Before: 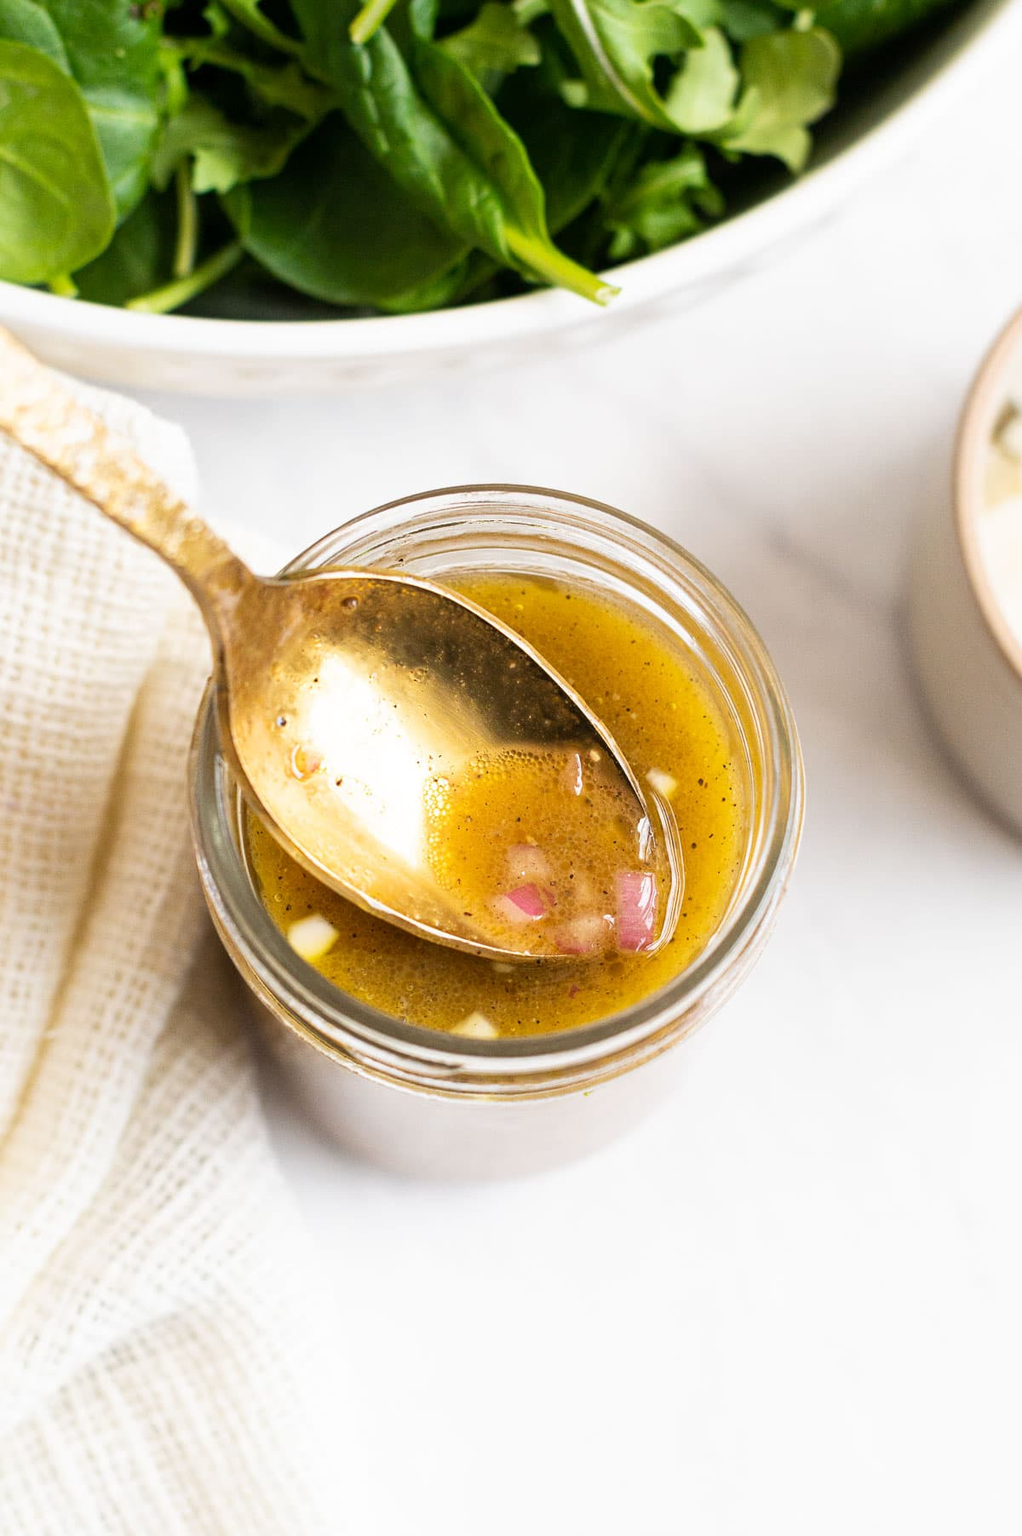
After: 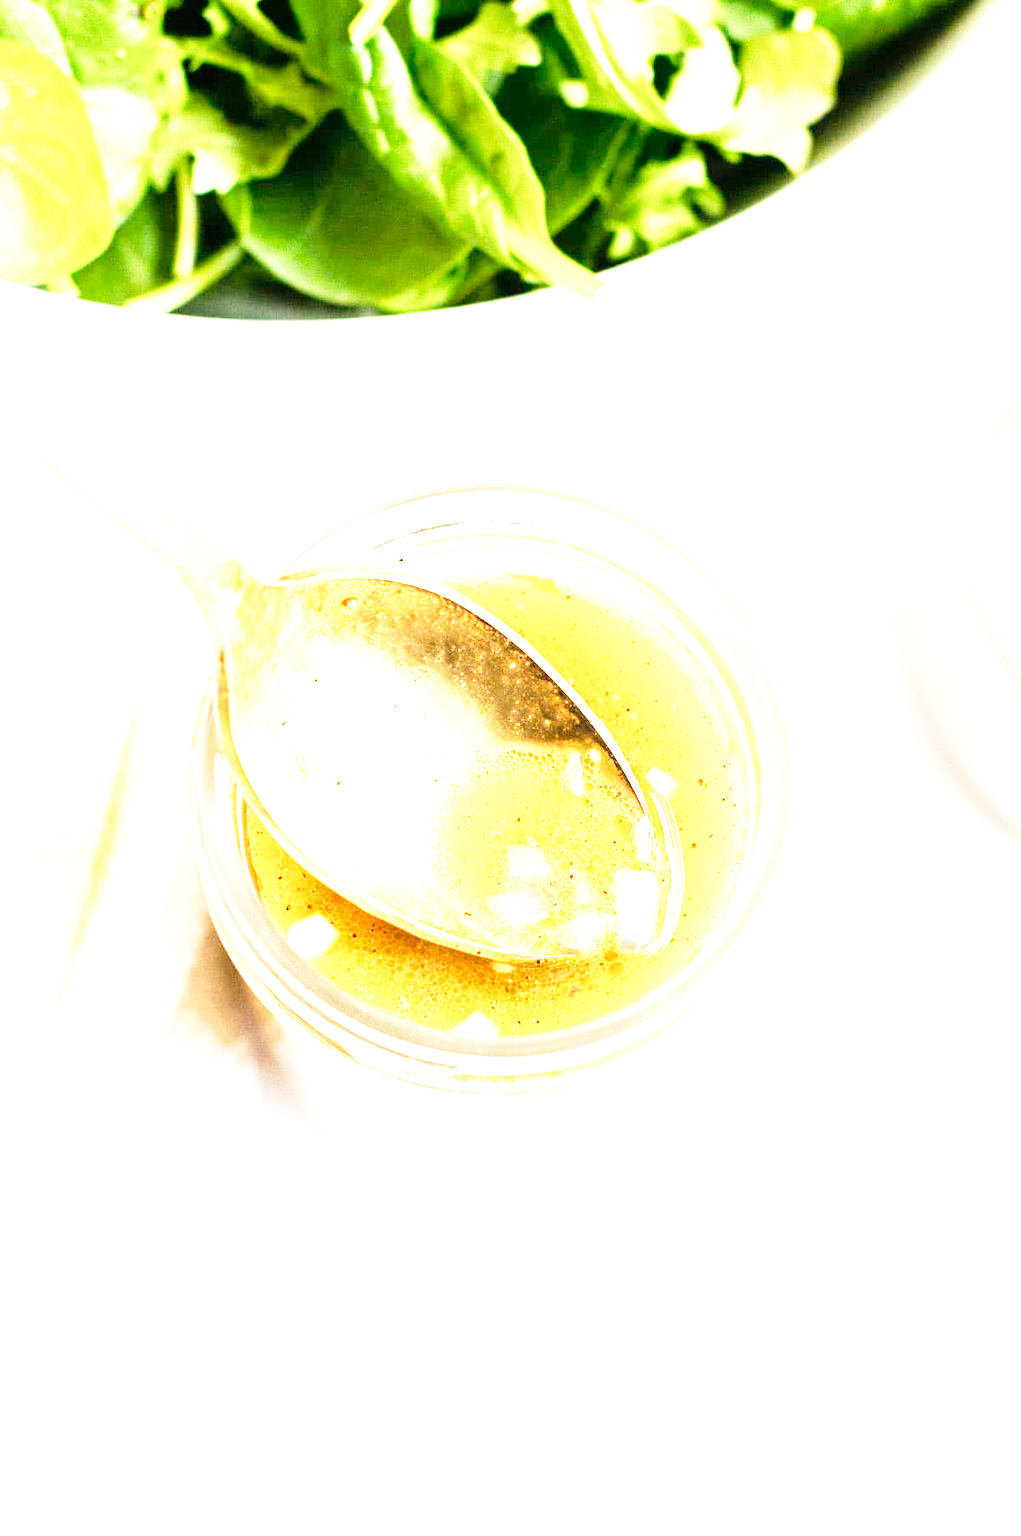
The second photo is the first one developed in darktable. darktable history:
exposure: black level correction 0, exposure 2.001 EV, compensate highlight preservation false
base curve: curves: ch0 [(0, 0) (0.012, 0.01) (0.073, 0.168) (0.31, 0.711) (0.645, 0.957) (1, 1)], preserve colors none
